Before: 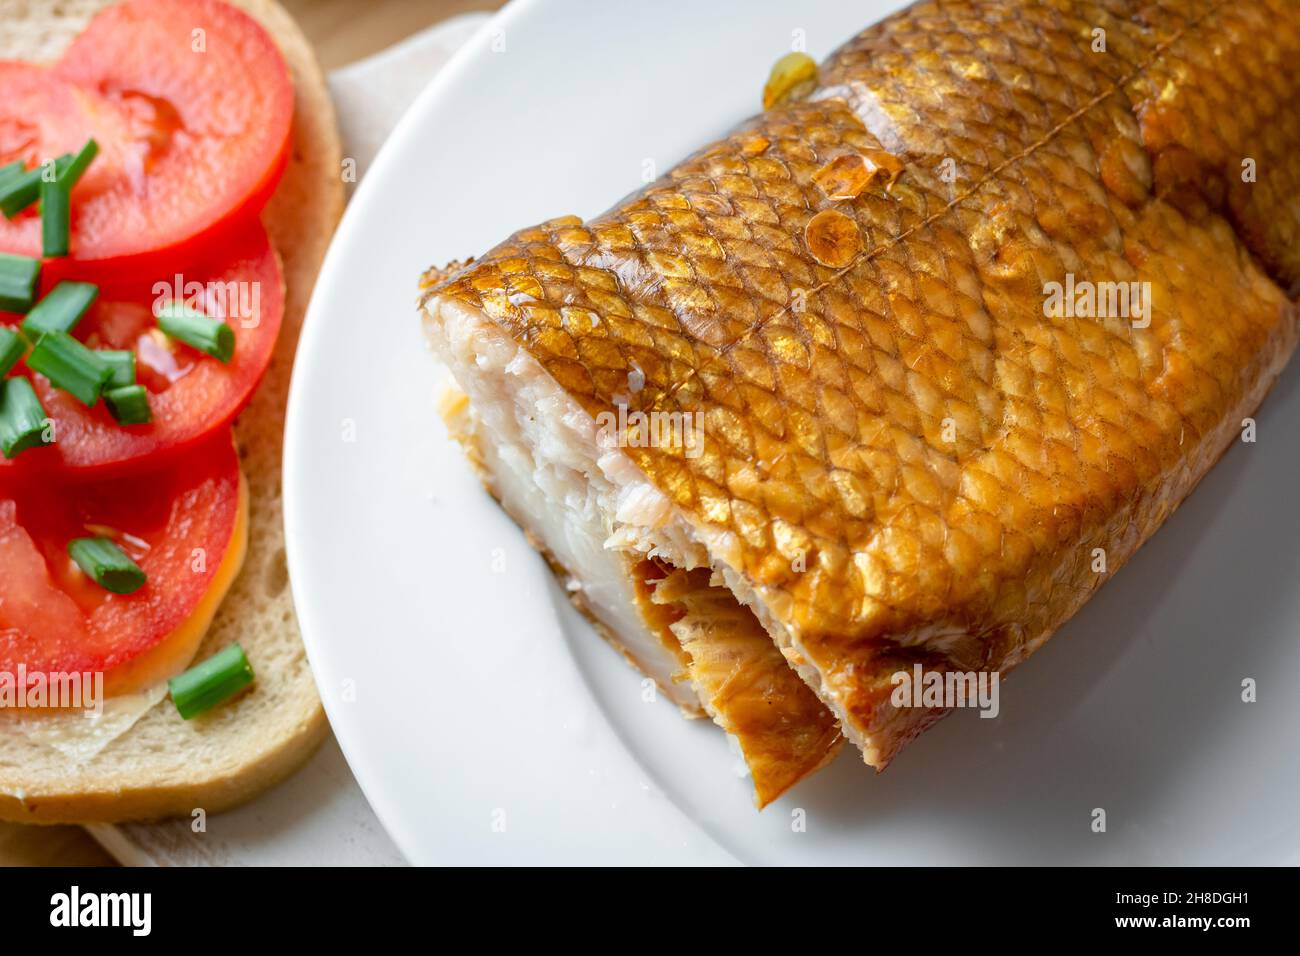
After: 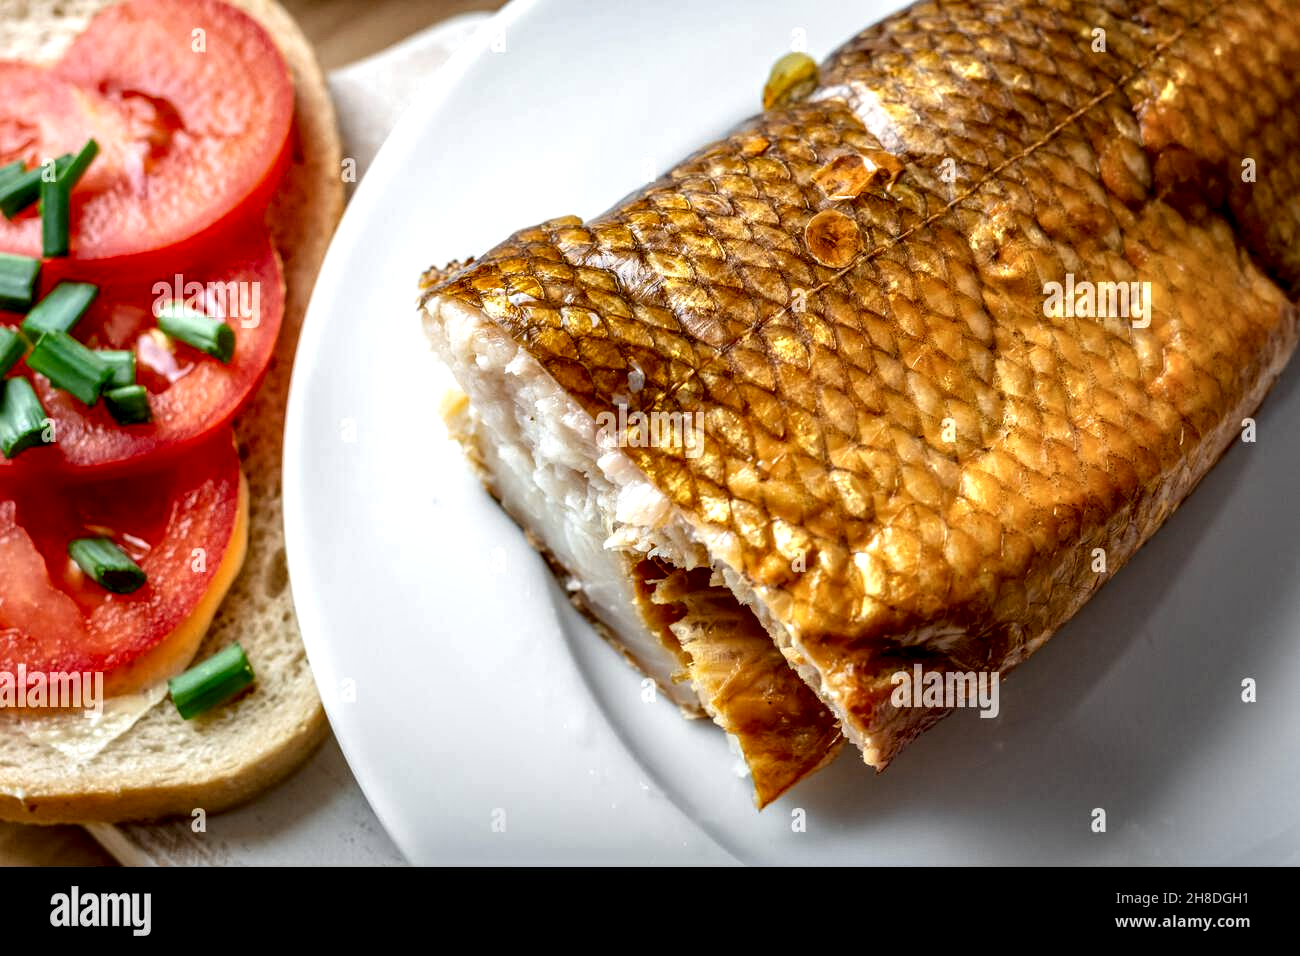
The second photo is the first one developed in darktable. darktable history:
local contrast: highlights 18%, detail 188%
